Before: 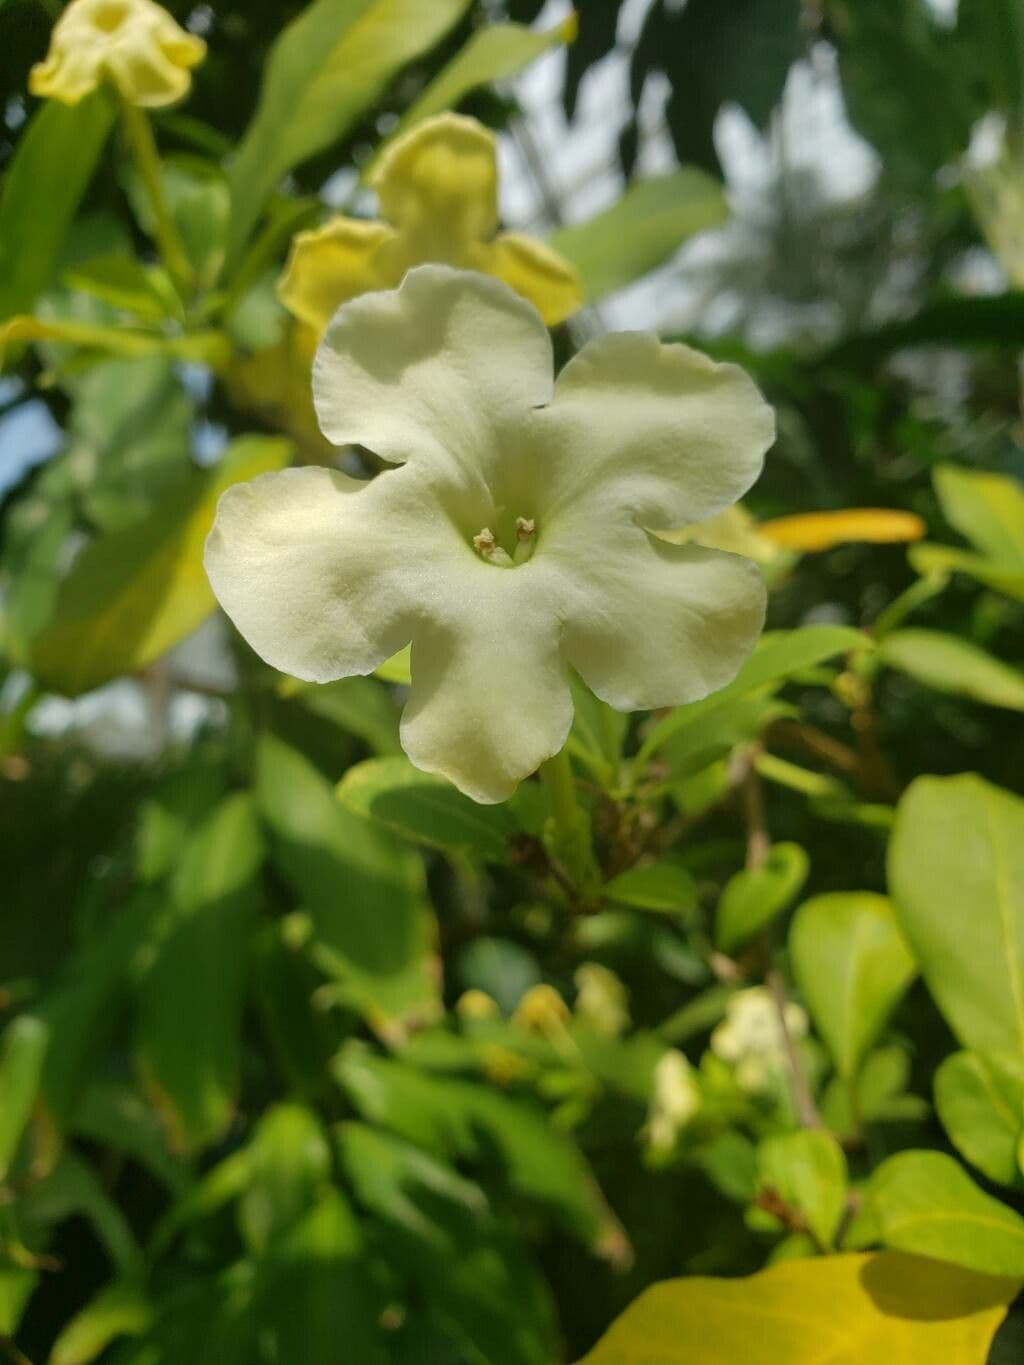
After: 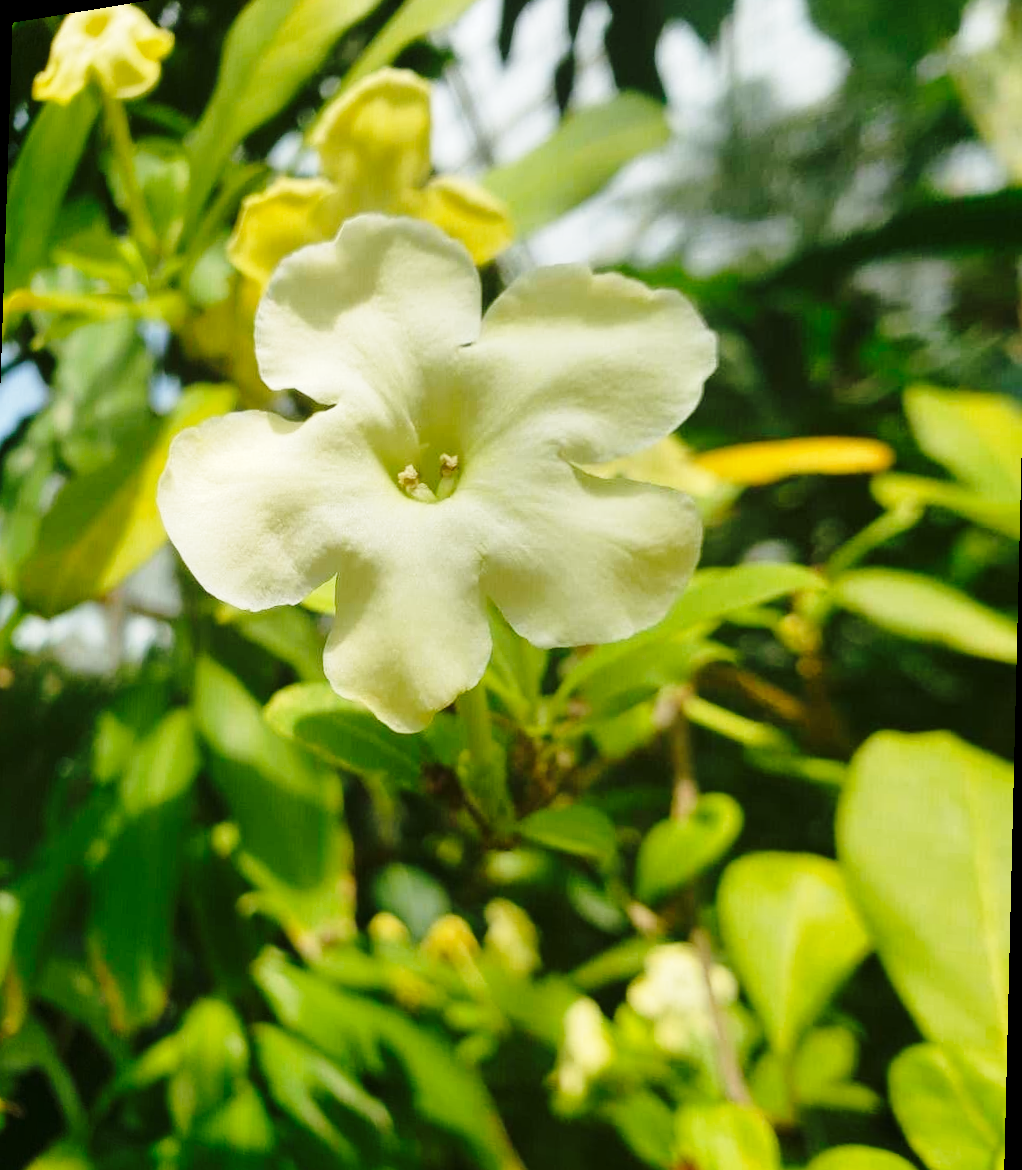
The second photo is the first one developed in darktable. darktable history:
base curve: curves: ch0 [(0, 0) (0.028, 0.03) (0.121, 0.232) (0.46, 0.748) (0.859, 0.968) (1, 1)], preserve colors none
rotate and perspective: rotation 1.69°, lens shift (vertical) -0.023, lens shift (horizontal) -0.291, crop left 0.025, crop right 0.988, crop top 0.092, crop bottom 0.842
